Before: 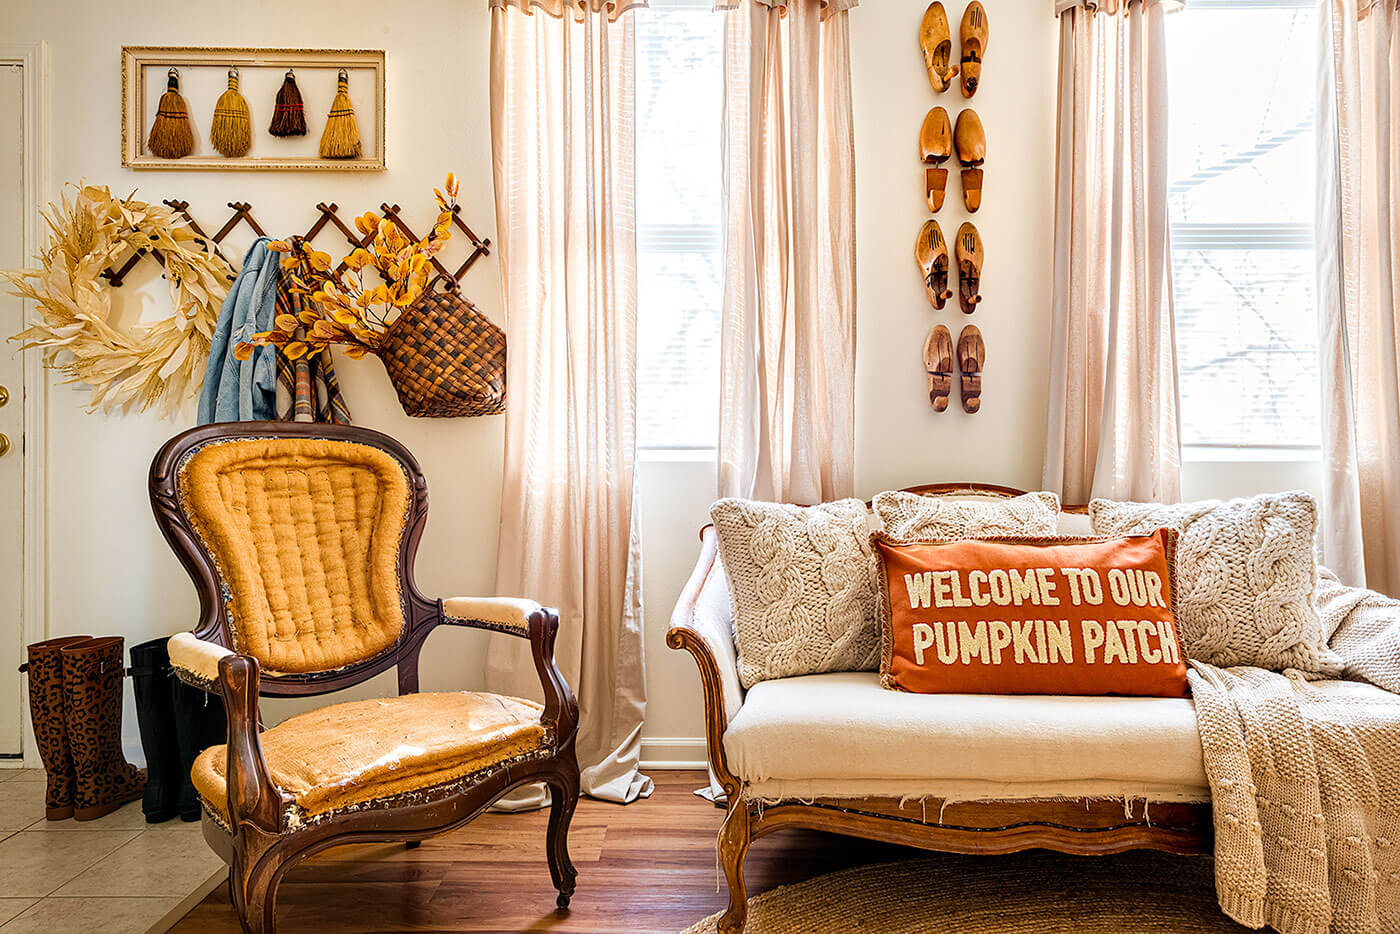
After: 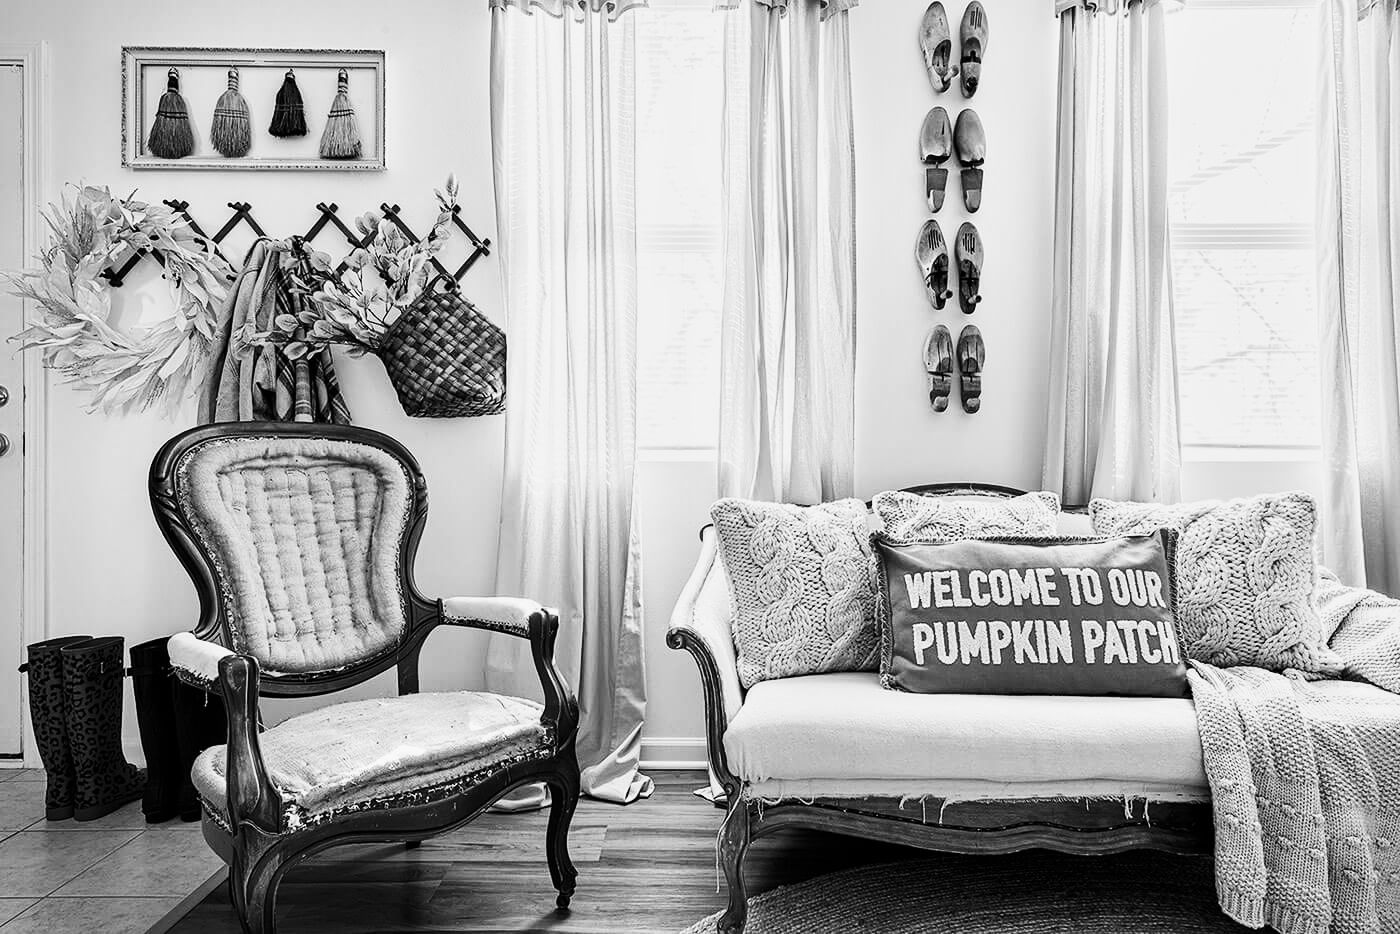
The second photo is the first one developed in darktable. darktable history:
color zones: curves: ch1 [(0.309, 0.524) (0.41, 0.329) (0.508, 0.509)]; ch2 [(0.25, 0.457) (0.75, 0.5)]
monochrome: a 73.58, b 64.21
color correction: highlights b* 3
contrast brightness saturation: contrast 0.28
